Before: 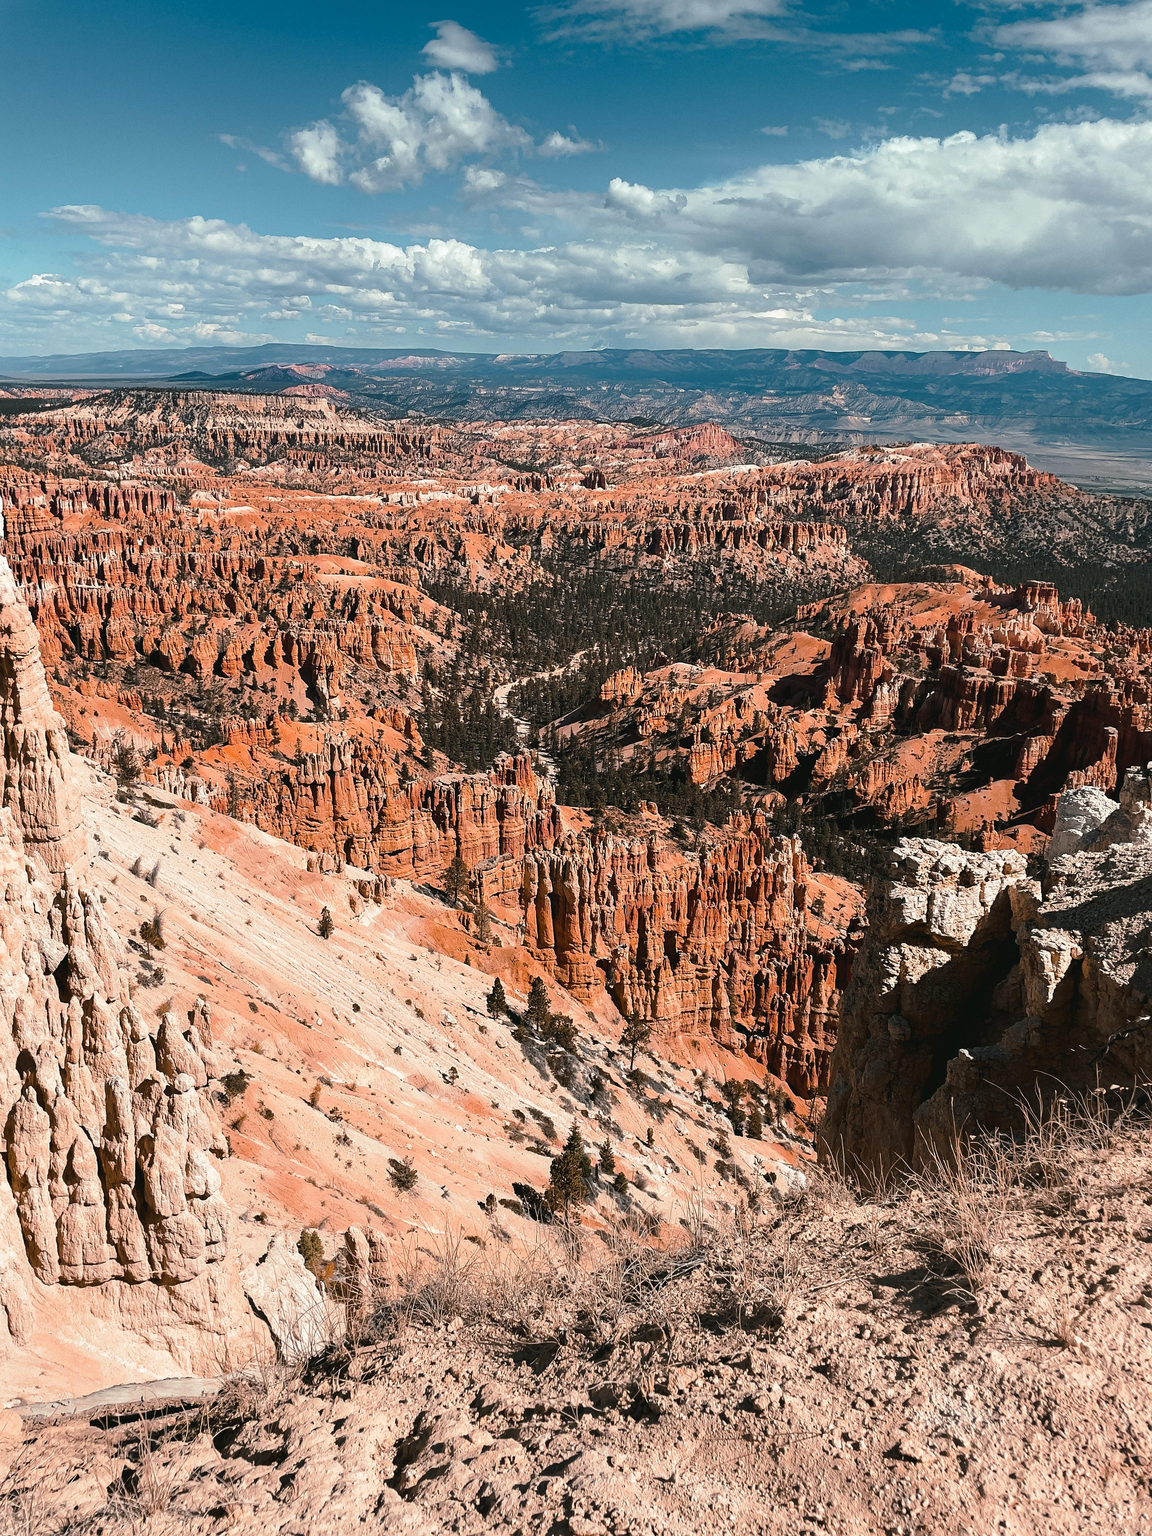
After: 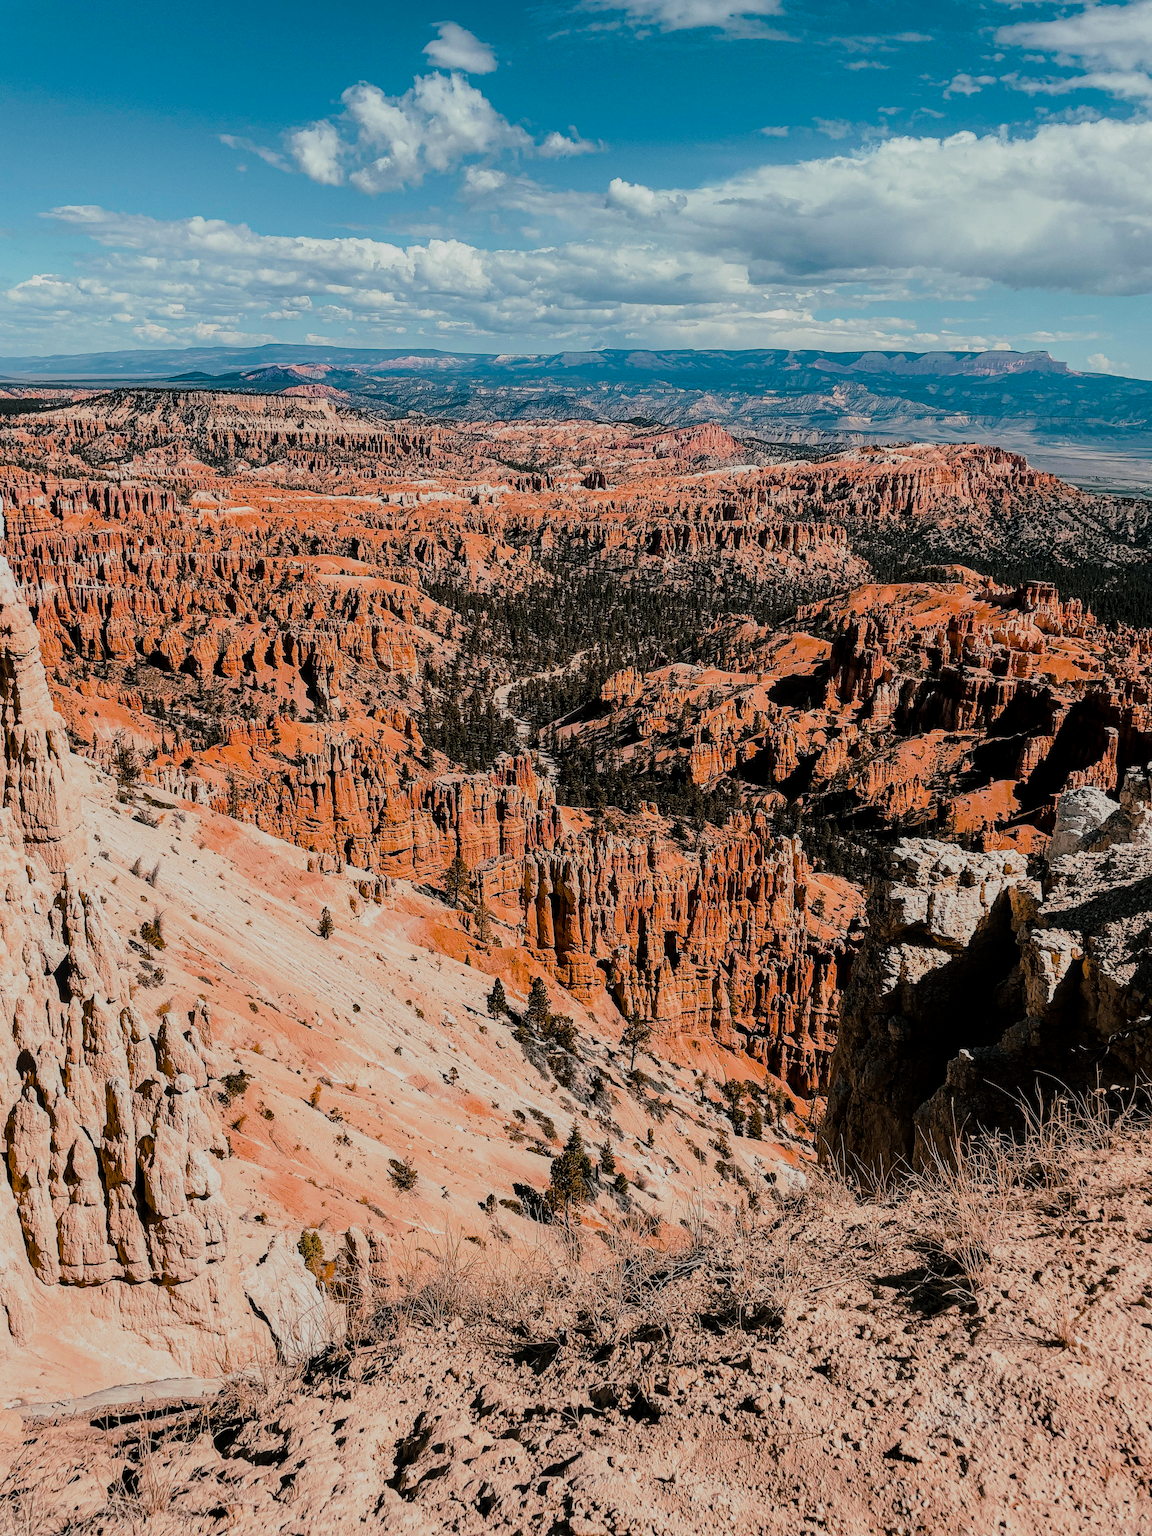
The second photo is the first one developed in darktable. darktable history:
exposure: black level correction 0.002, exposure 0.145 EV, compensate highlight preservation false
filmic rgb: black relative exposure -6.05 EV, white relative exposure 6.97 EV, threshold 3.06 EV, hardness 2.26, enable highlight reconstruction true
color balance rgb: linear chroma grading › global chroma 23.059%, perceptual saturation grading › global saturation 10.072%
local contrast: on, module defaults
